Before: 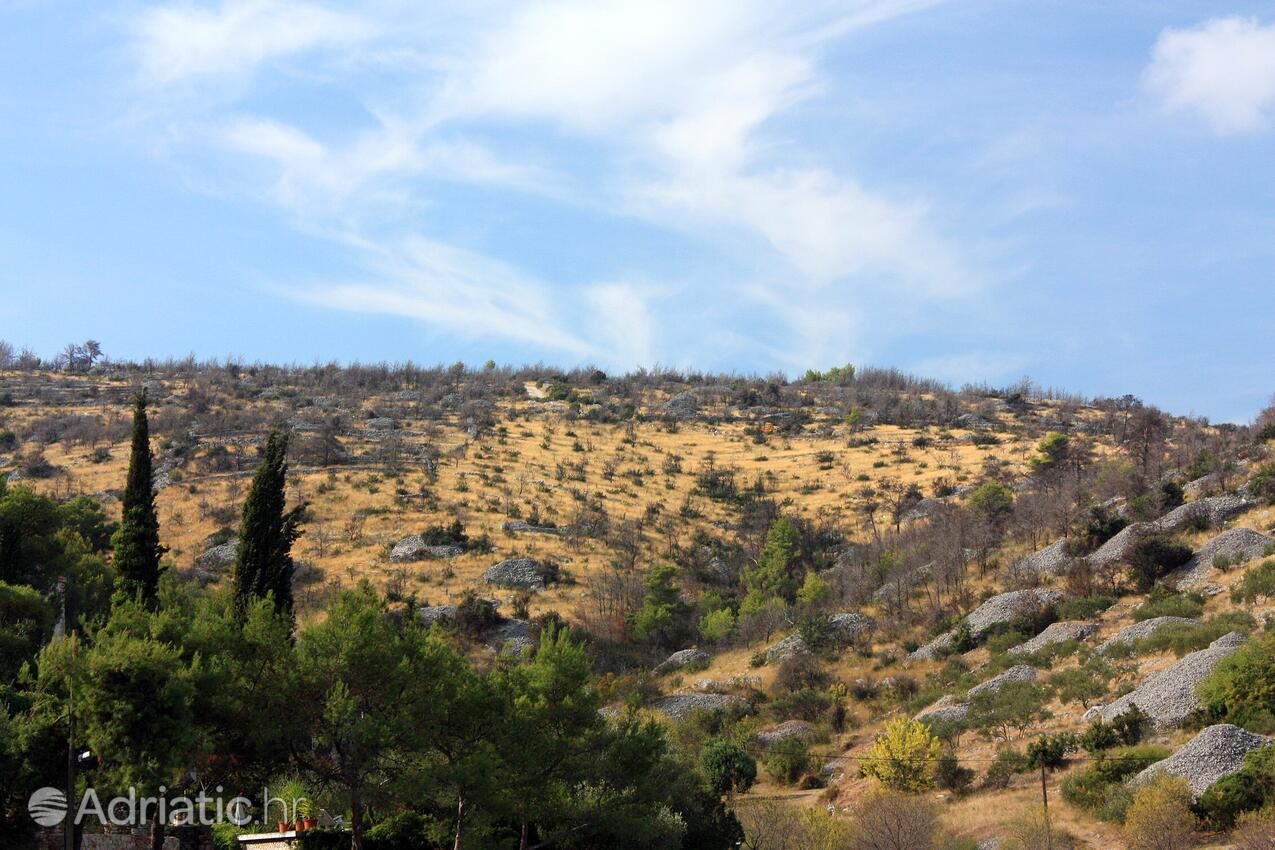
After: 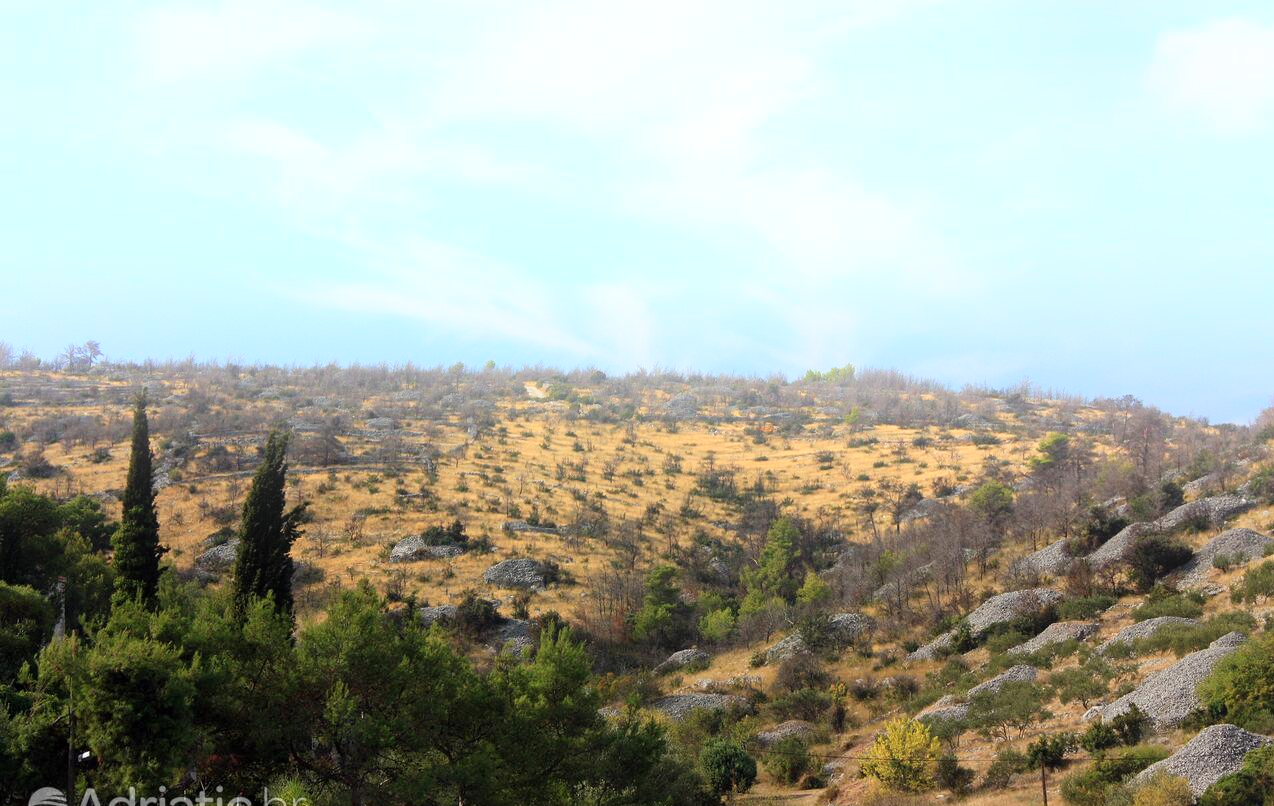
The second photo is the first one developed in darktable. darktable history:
crop and rotate: top 0%, bottom 5.097%
bloom: on, module defaults
